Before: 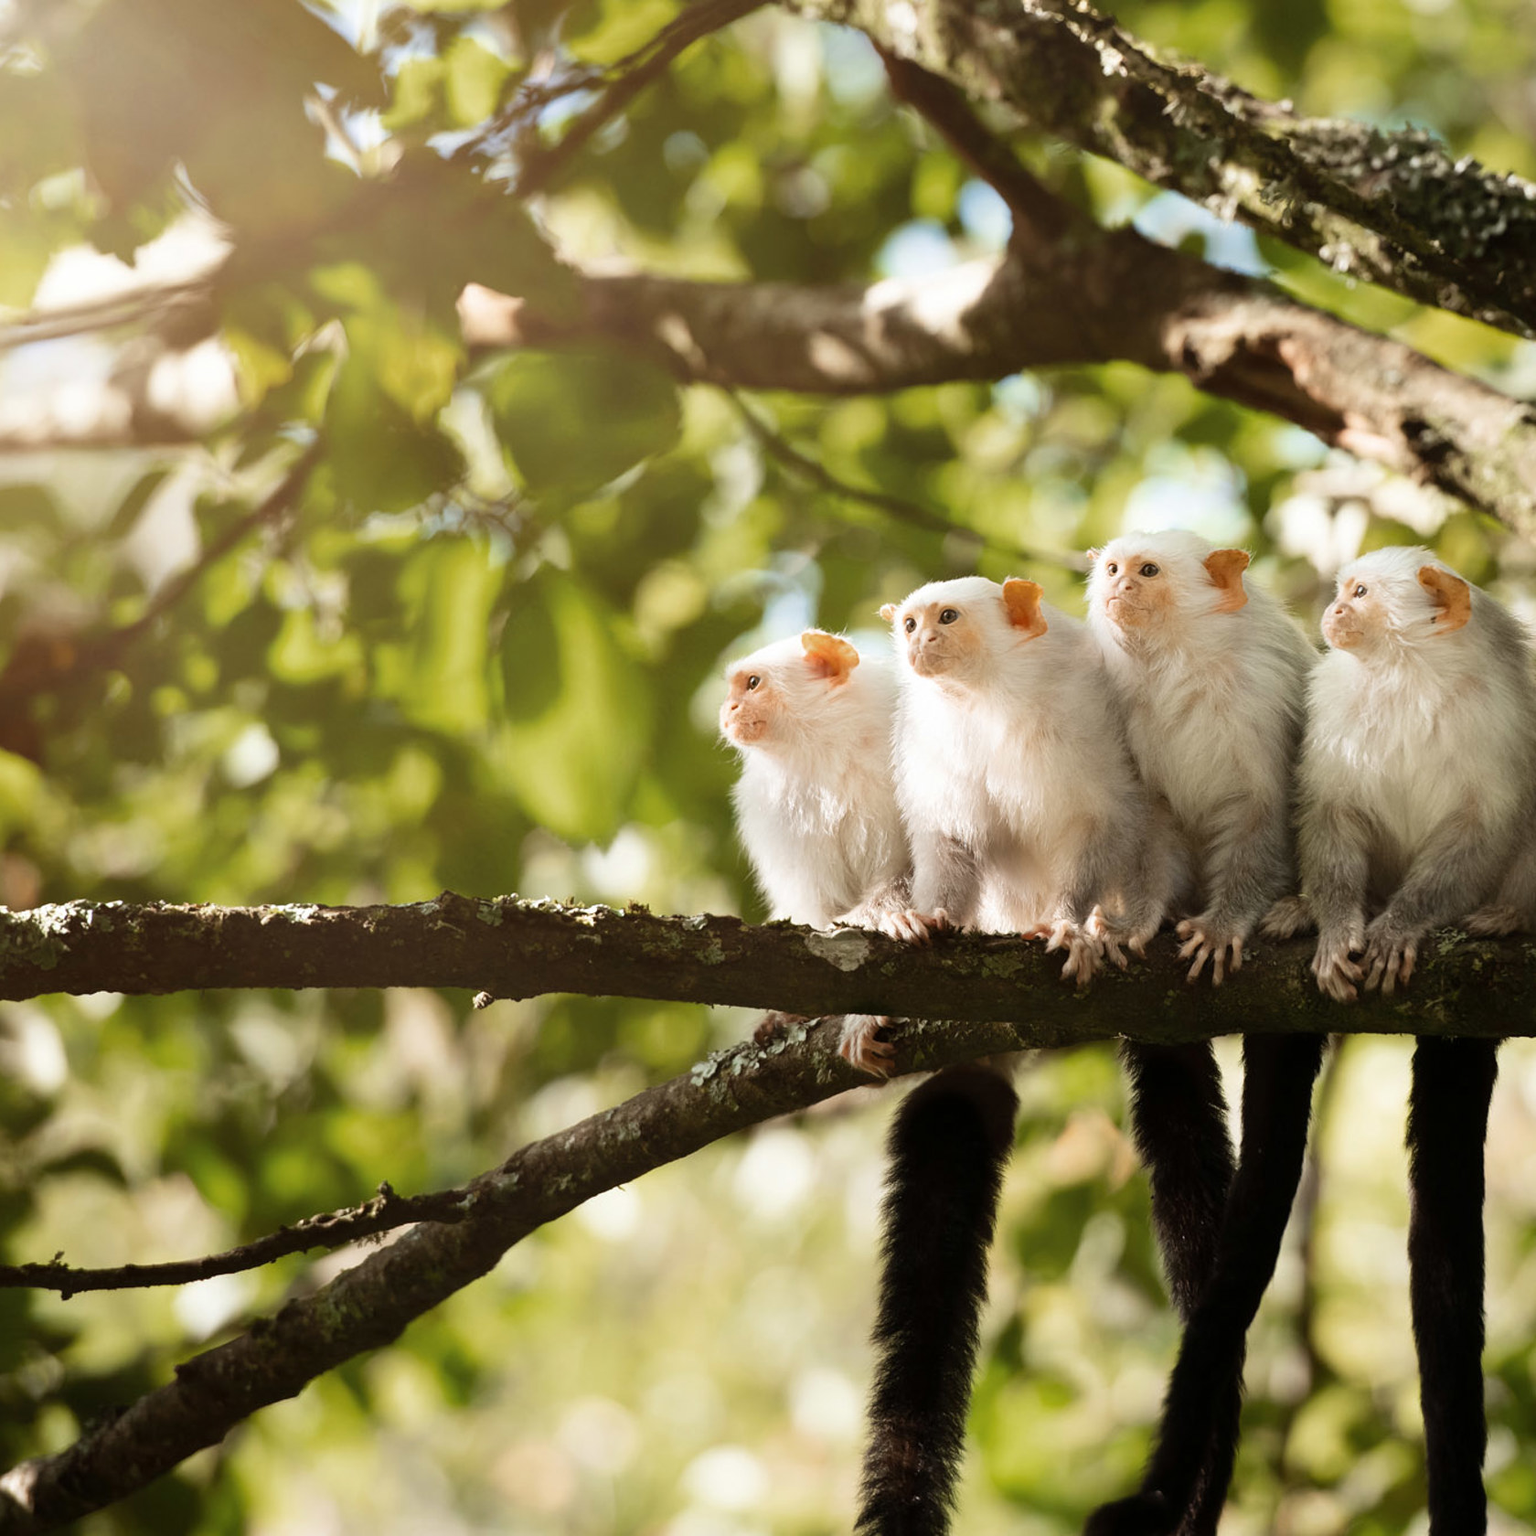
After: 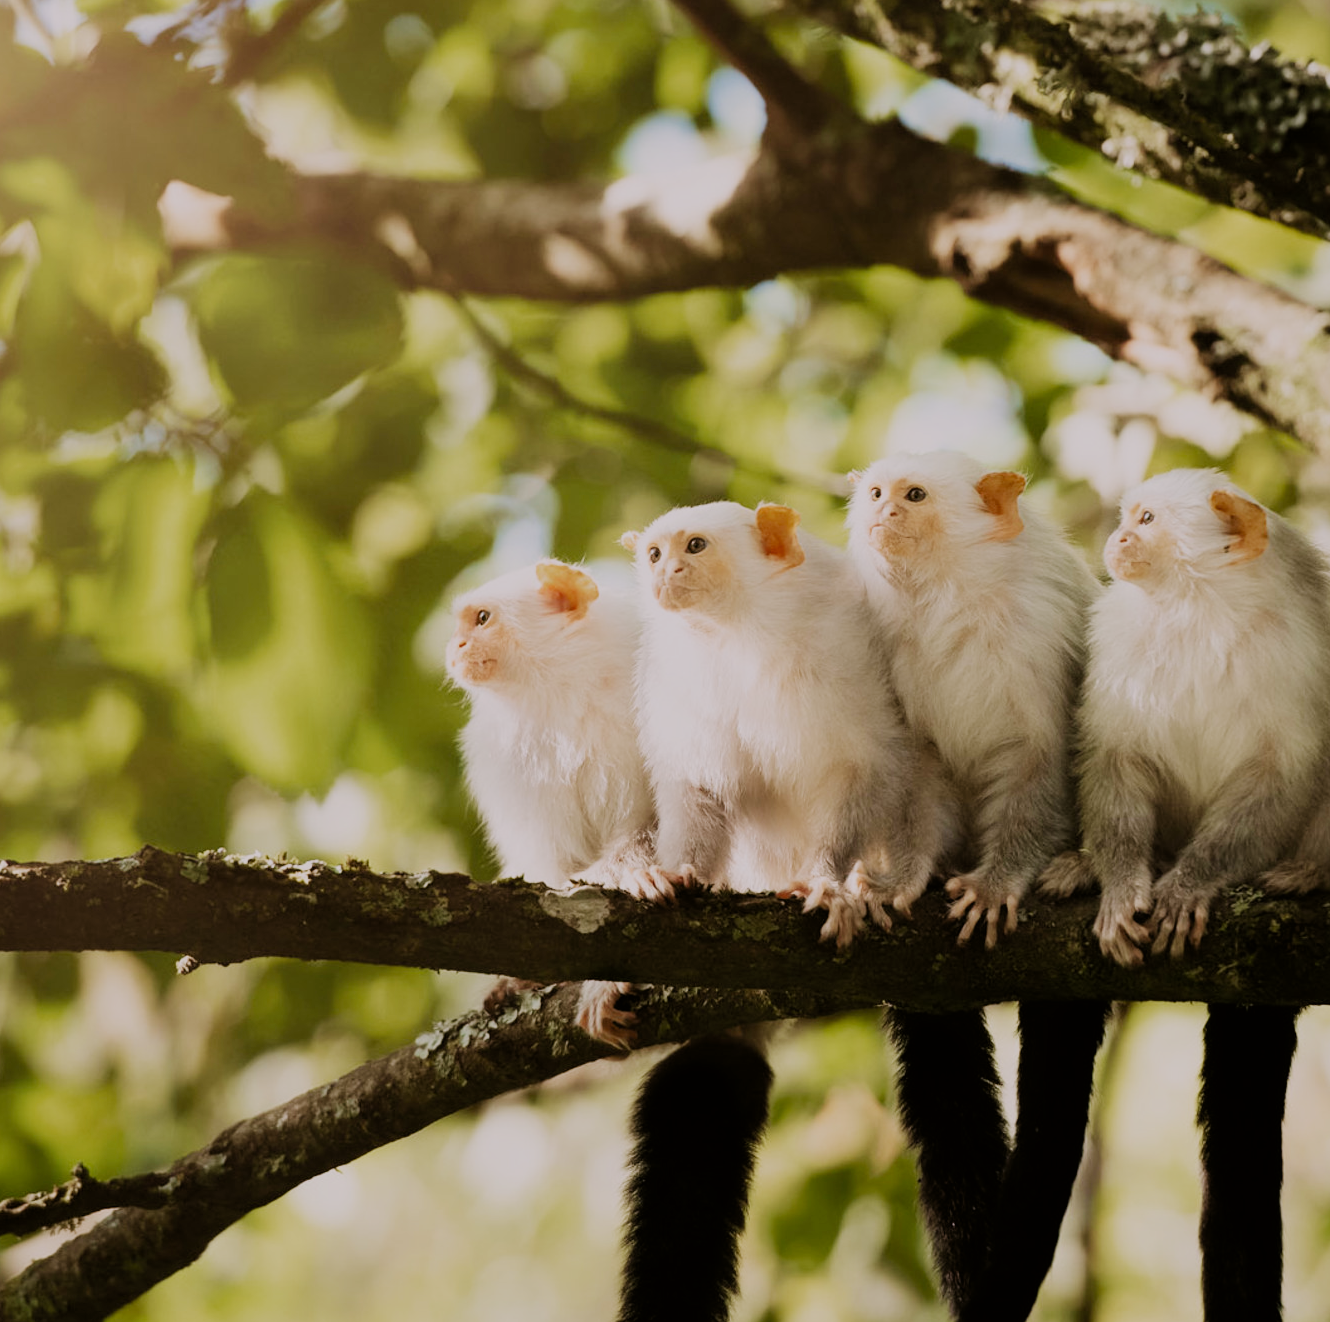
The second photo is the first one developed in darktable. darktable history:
exposure: black level correction 0, compensate highlight preservation false
color correction: highlights a* 3.02, highlights b* -0.998, shadows a* -0.089, shadows b* 1.84, saturation 0.98
crop and rotate: left 20.311%, top 7.721%, right 0.485%, bottom 13.535%
filmic rgb: black relative exposure -7.14 EV, white relative exposure 5.36 EV, hardness 3.02, preserve chrominance no, color science v5 (2021), contrast in shadows safe, contrast in highlights safe
velvia: on, module defaults
